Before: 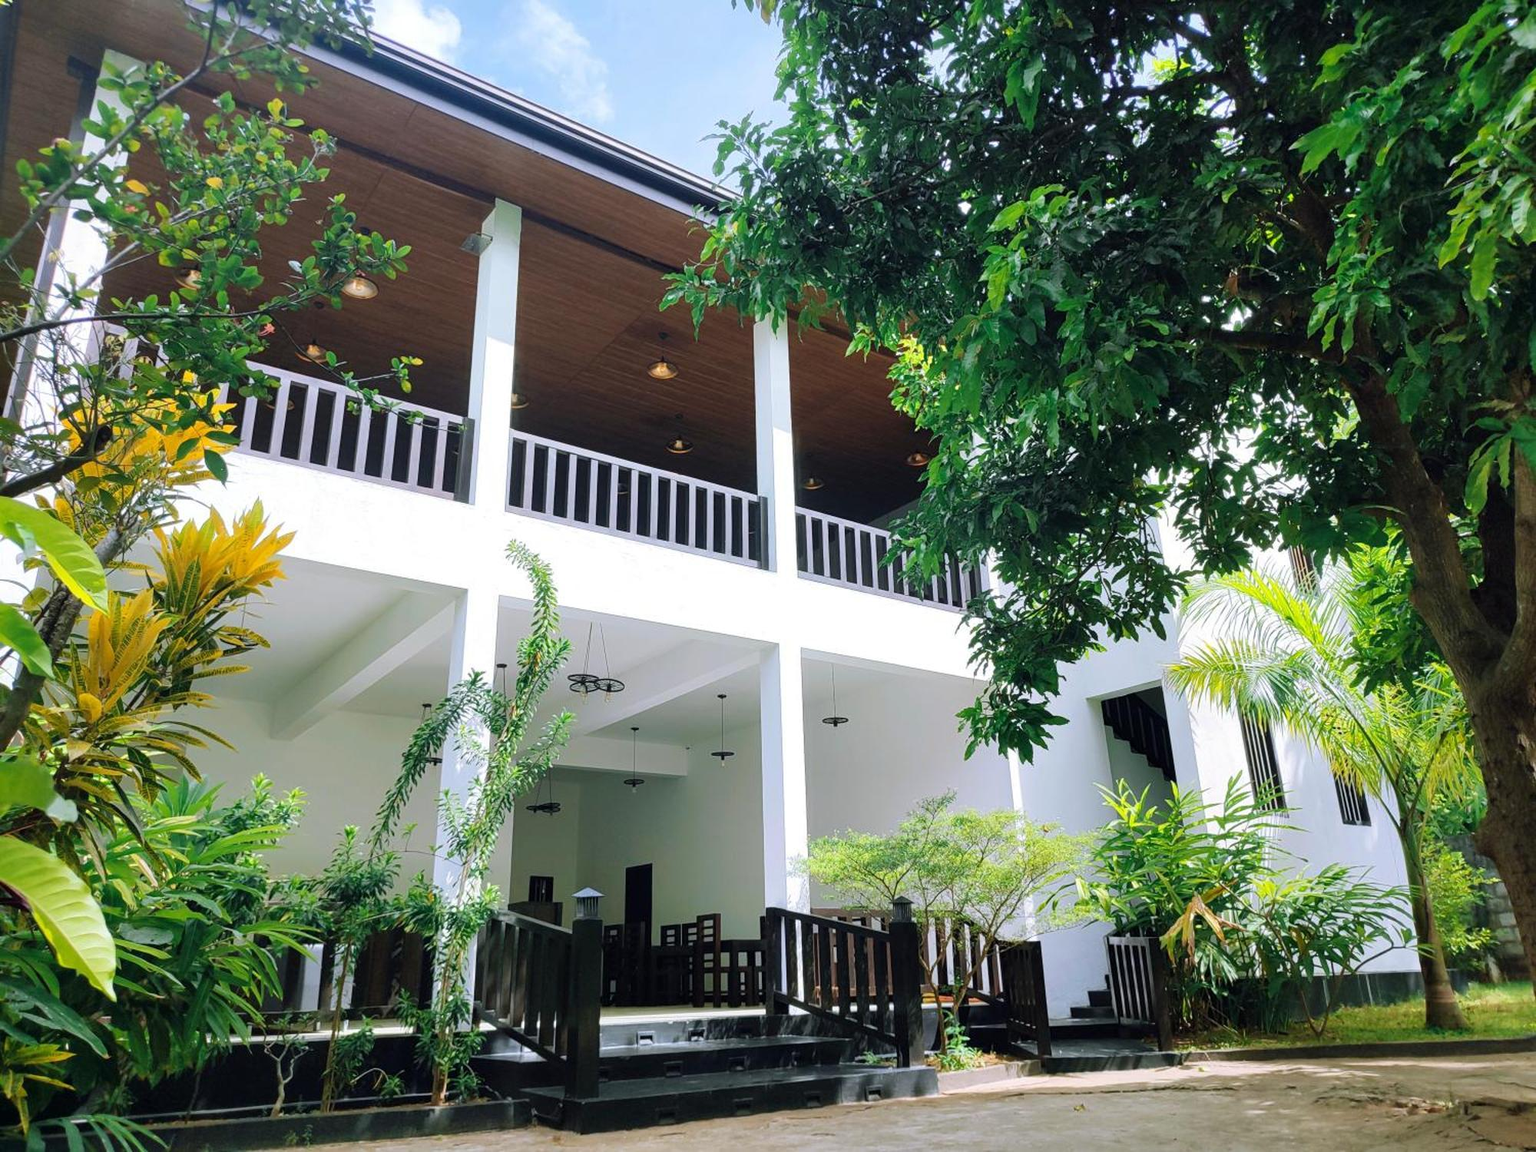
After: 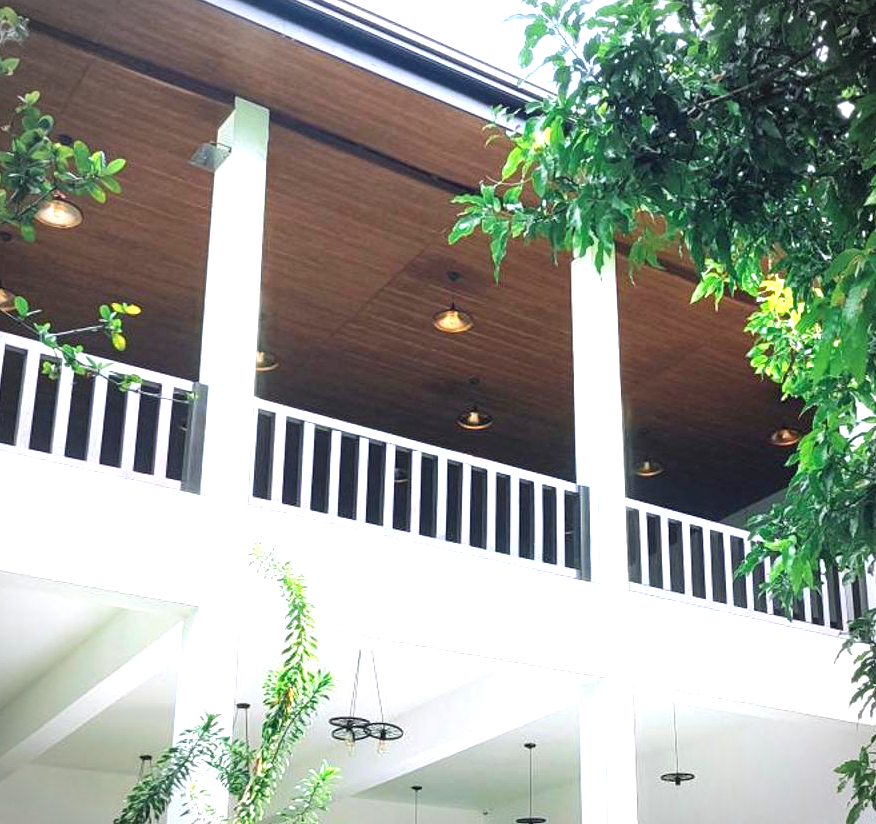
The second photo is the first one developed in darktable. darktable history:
crop: left 20.505%, top 10.746%, right 35.669%, bottom 34.281%
exposure: black level correction 0, exposure 1.101 EV, compensate highlight preservation false
vignetting: fall-off radius 60.84%, dithering 8-bit output, unbound false
